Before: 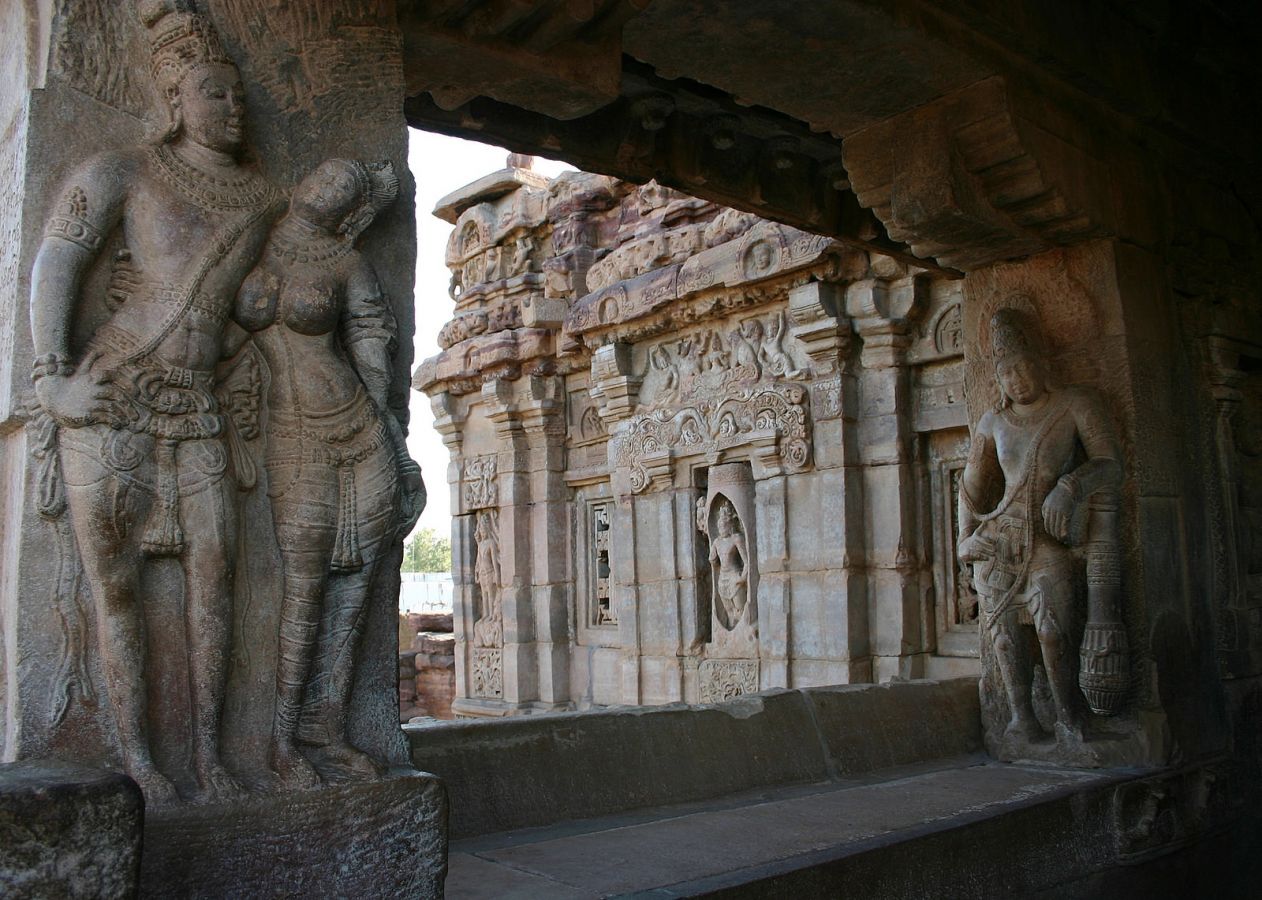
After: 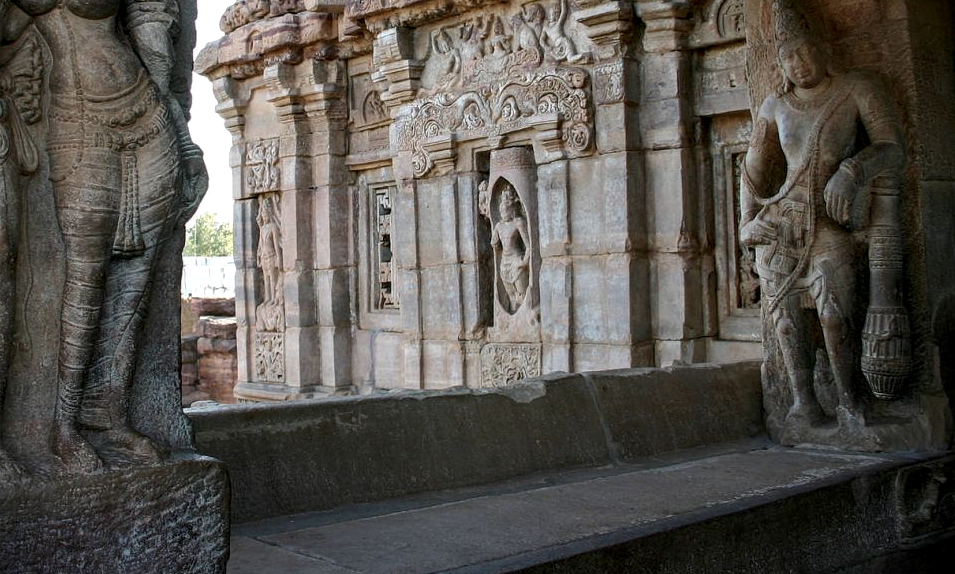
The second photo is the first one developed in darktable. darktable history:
crop and rotate: left 17.299%, top 35.115%, right 7.015%, bottom 1.024%
local contrast: detail 142%
